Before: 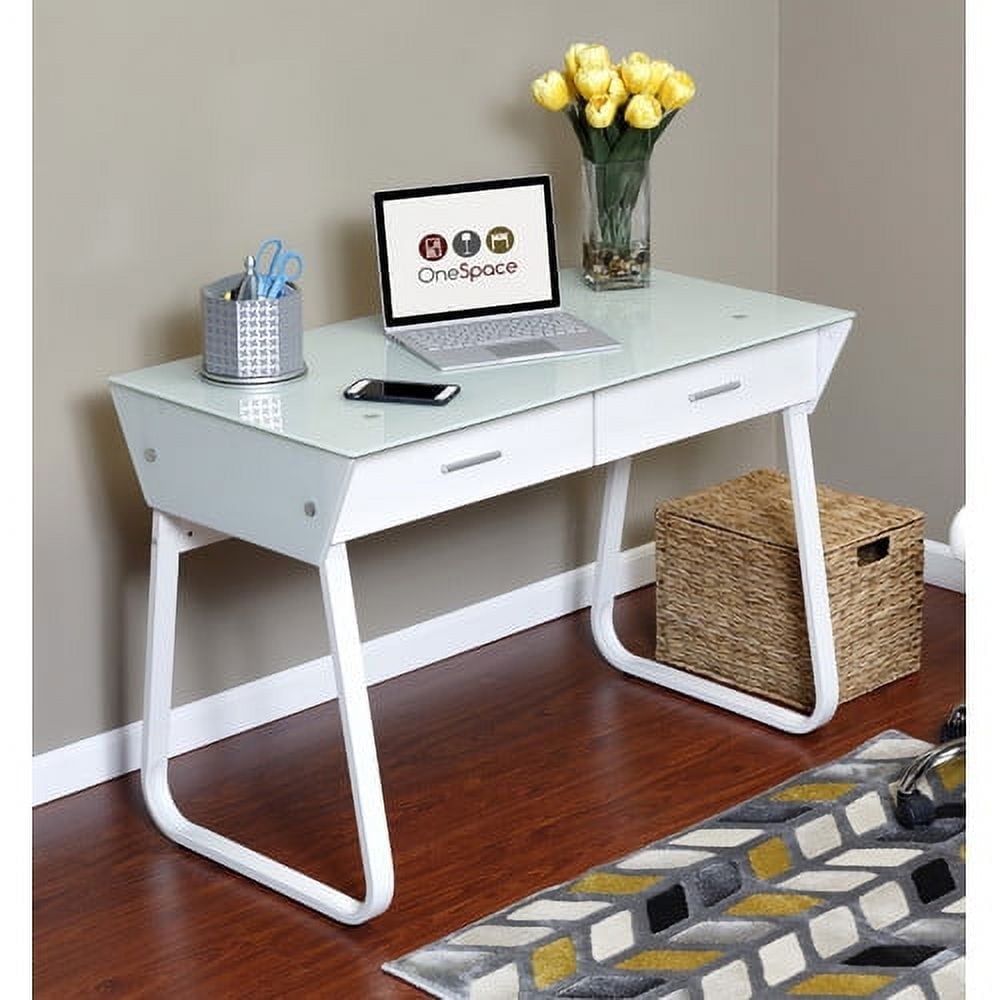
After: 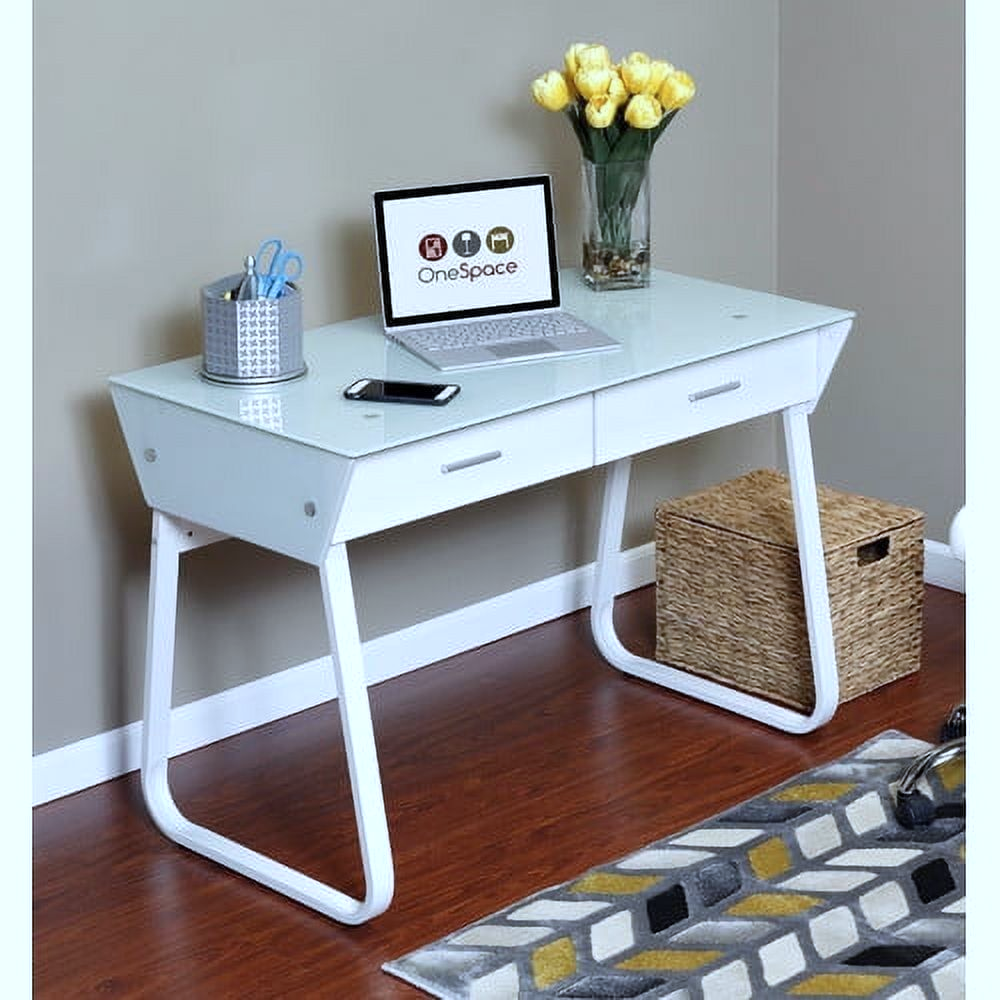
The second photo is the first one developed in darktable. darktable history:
color calibration: illuminant custom, x 0.368, y 0.373, temperature 4341.32 K
